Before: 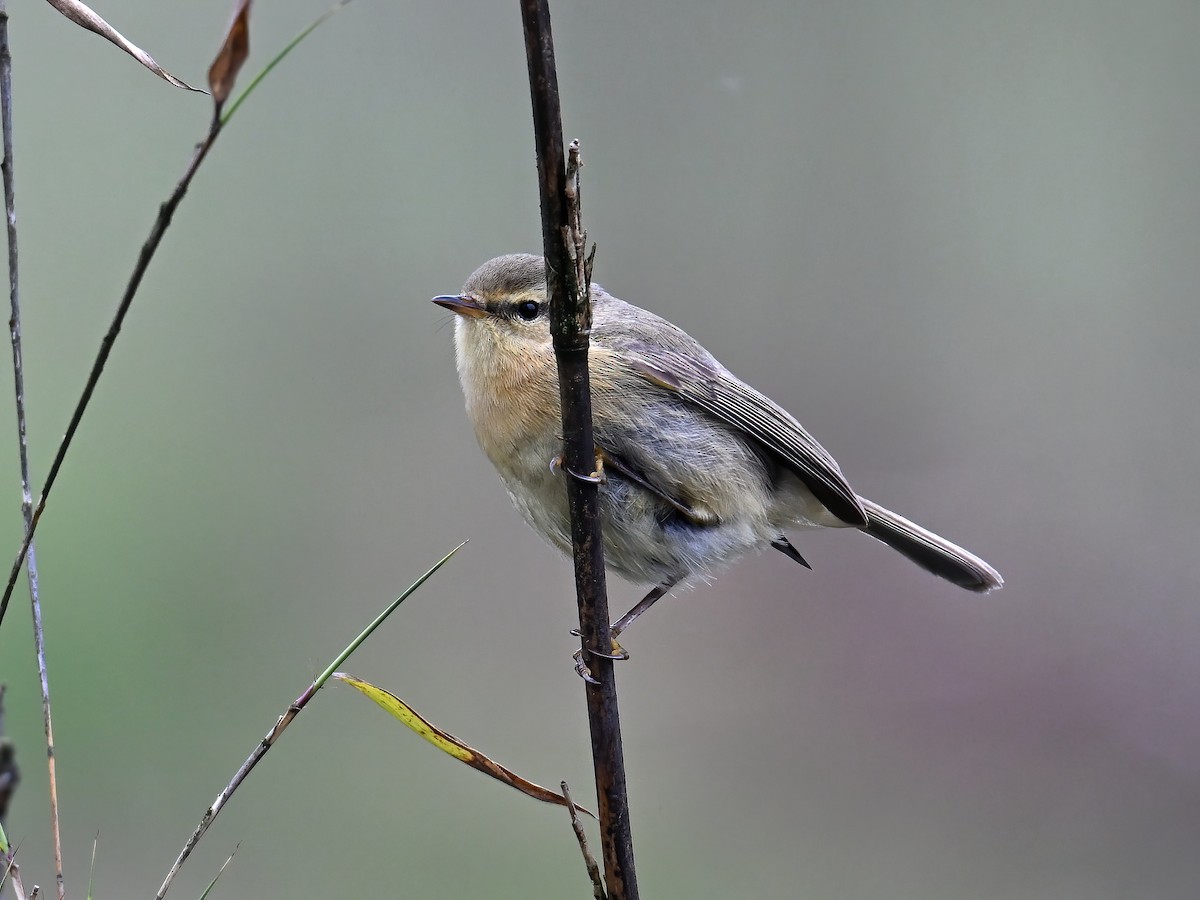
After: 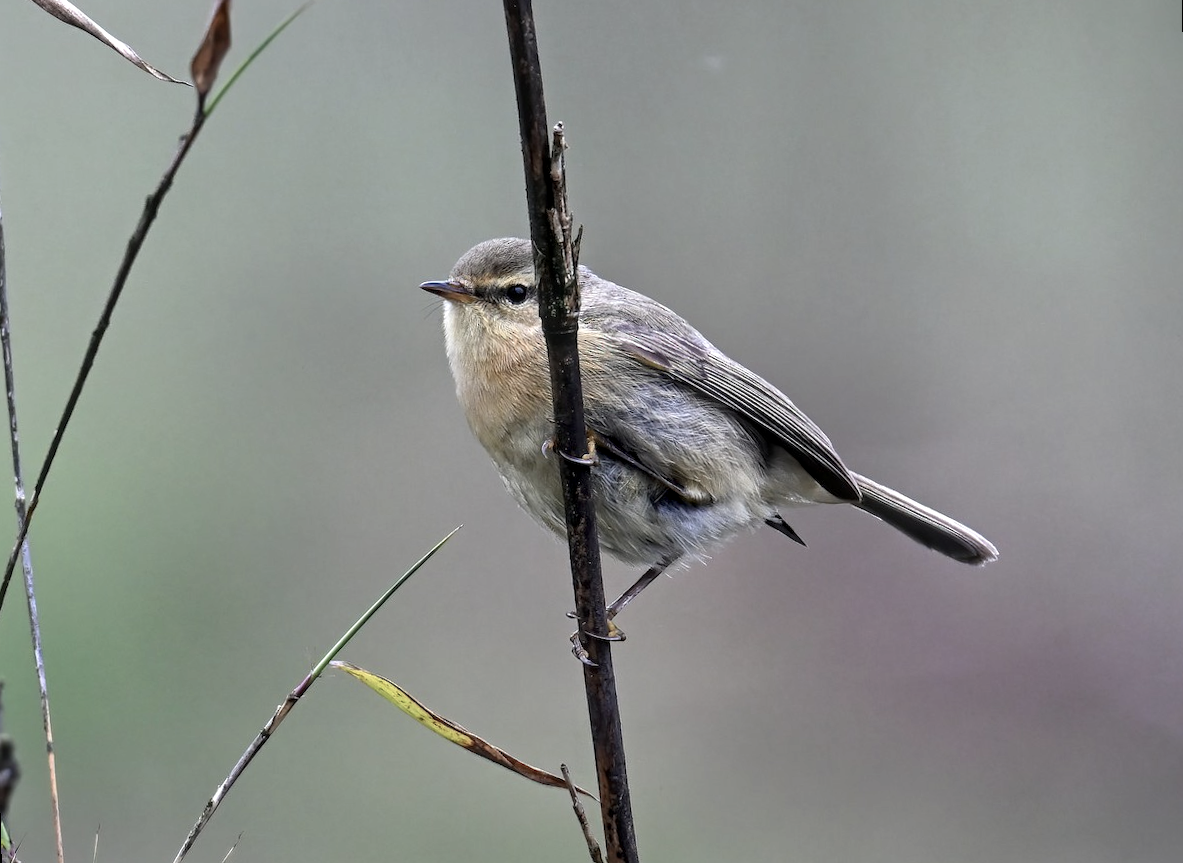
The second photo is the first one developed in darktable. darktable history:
exposure: exposure 0.2 EV, compensate highlight preservation false
shadows and highlights: shadows 37.27, highlights -28.18, soften with gaussian
color balance: input saturation 80.07%
local contrast: on, module defaults
rotate and perspective: rotation -1.42°, crop left 0.016, crop right 0.984, crop top 0.035, crop bottom 0.965
